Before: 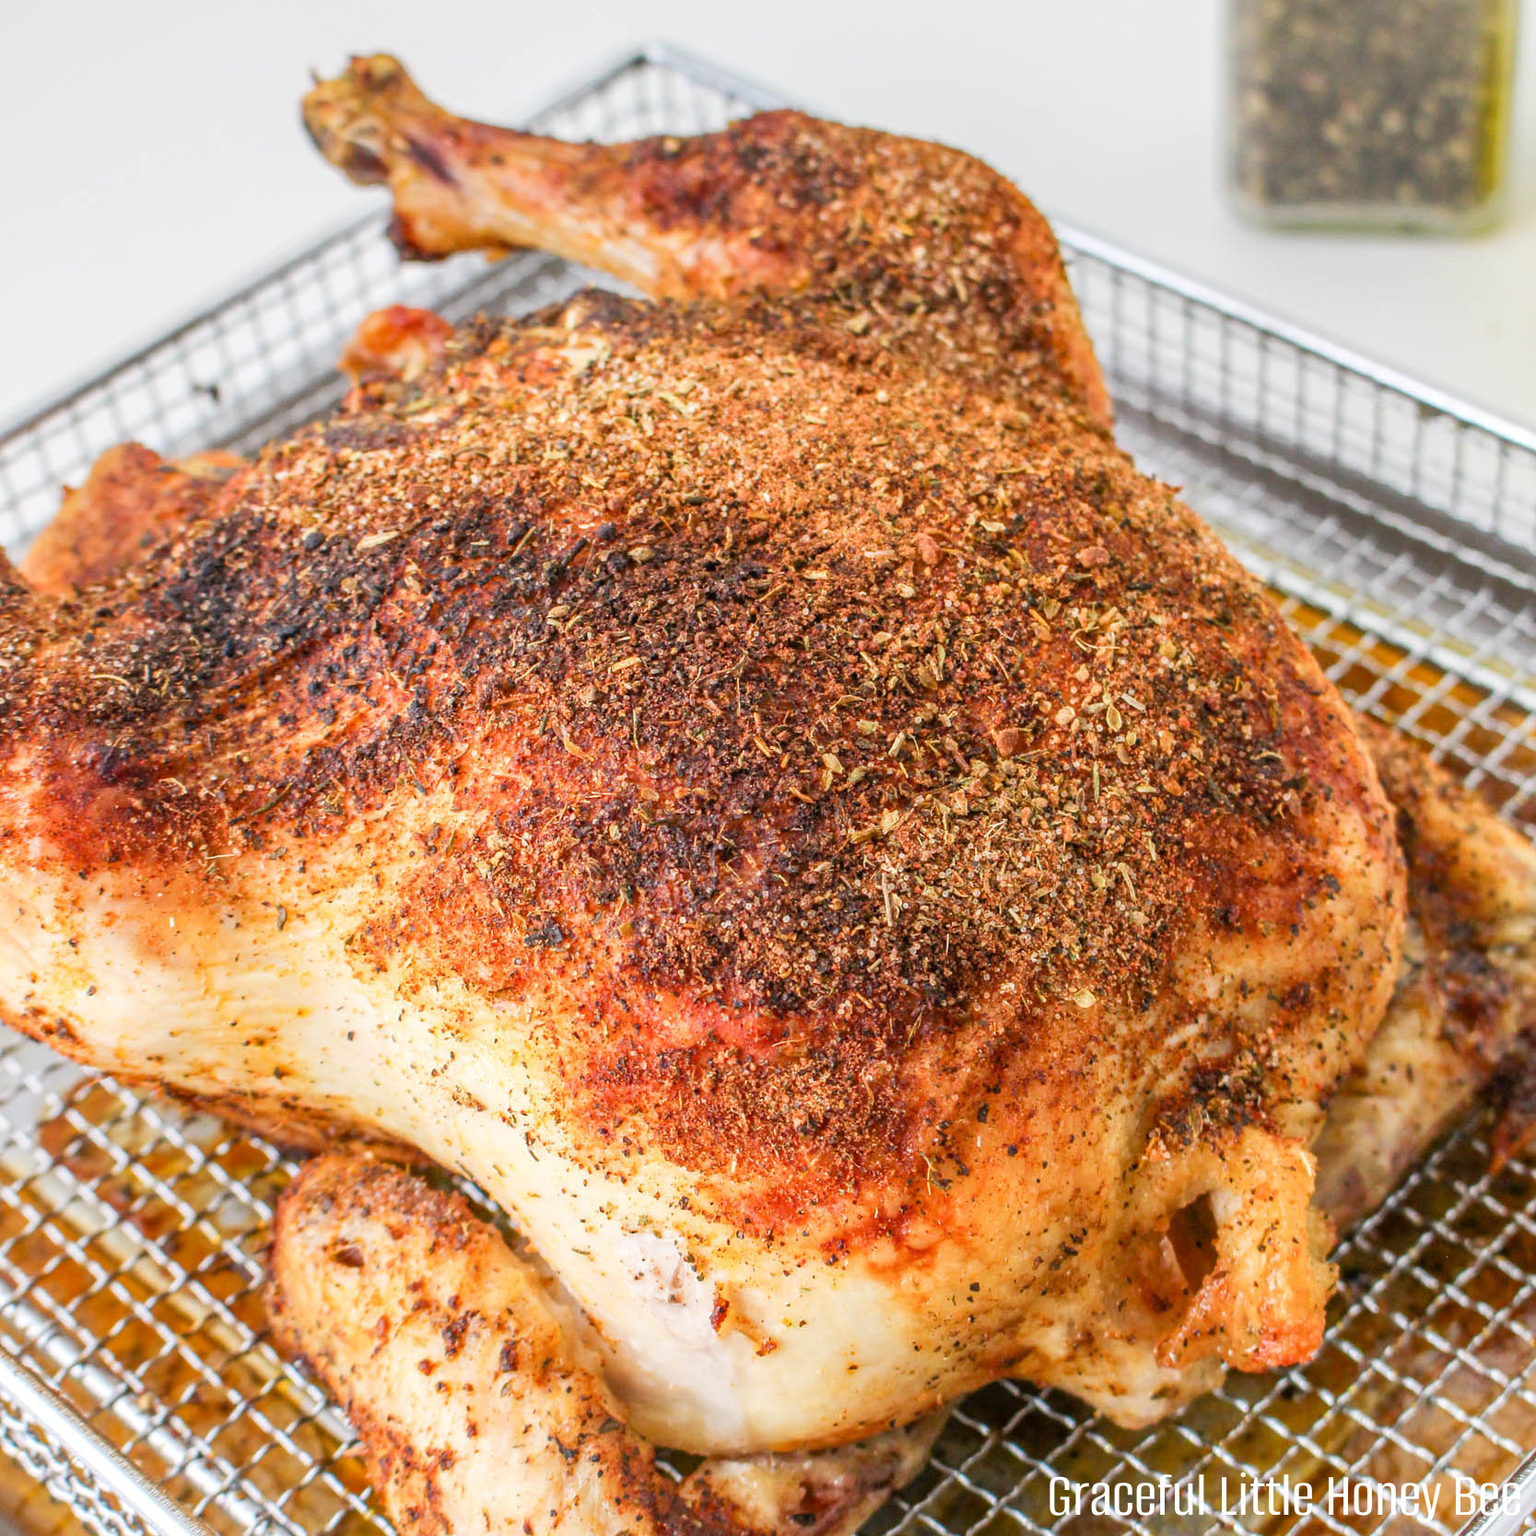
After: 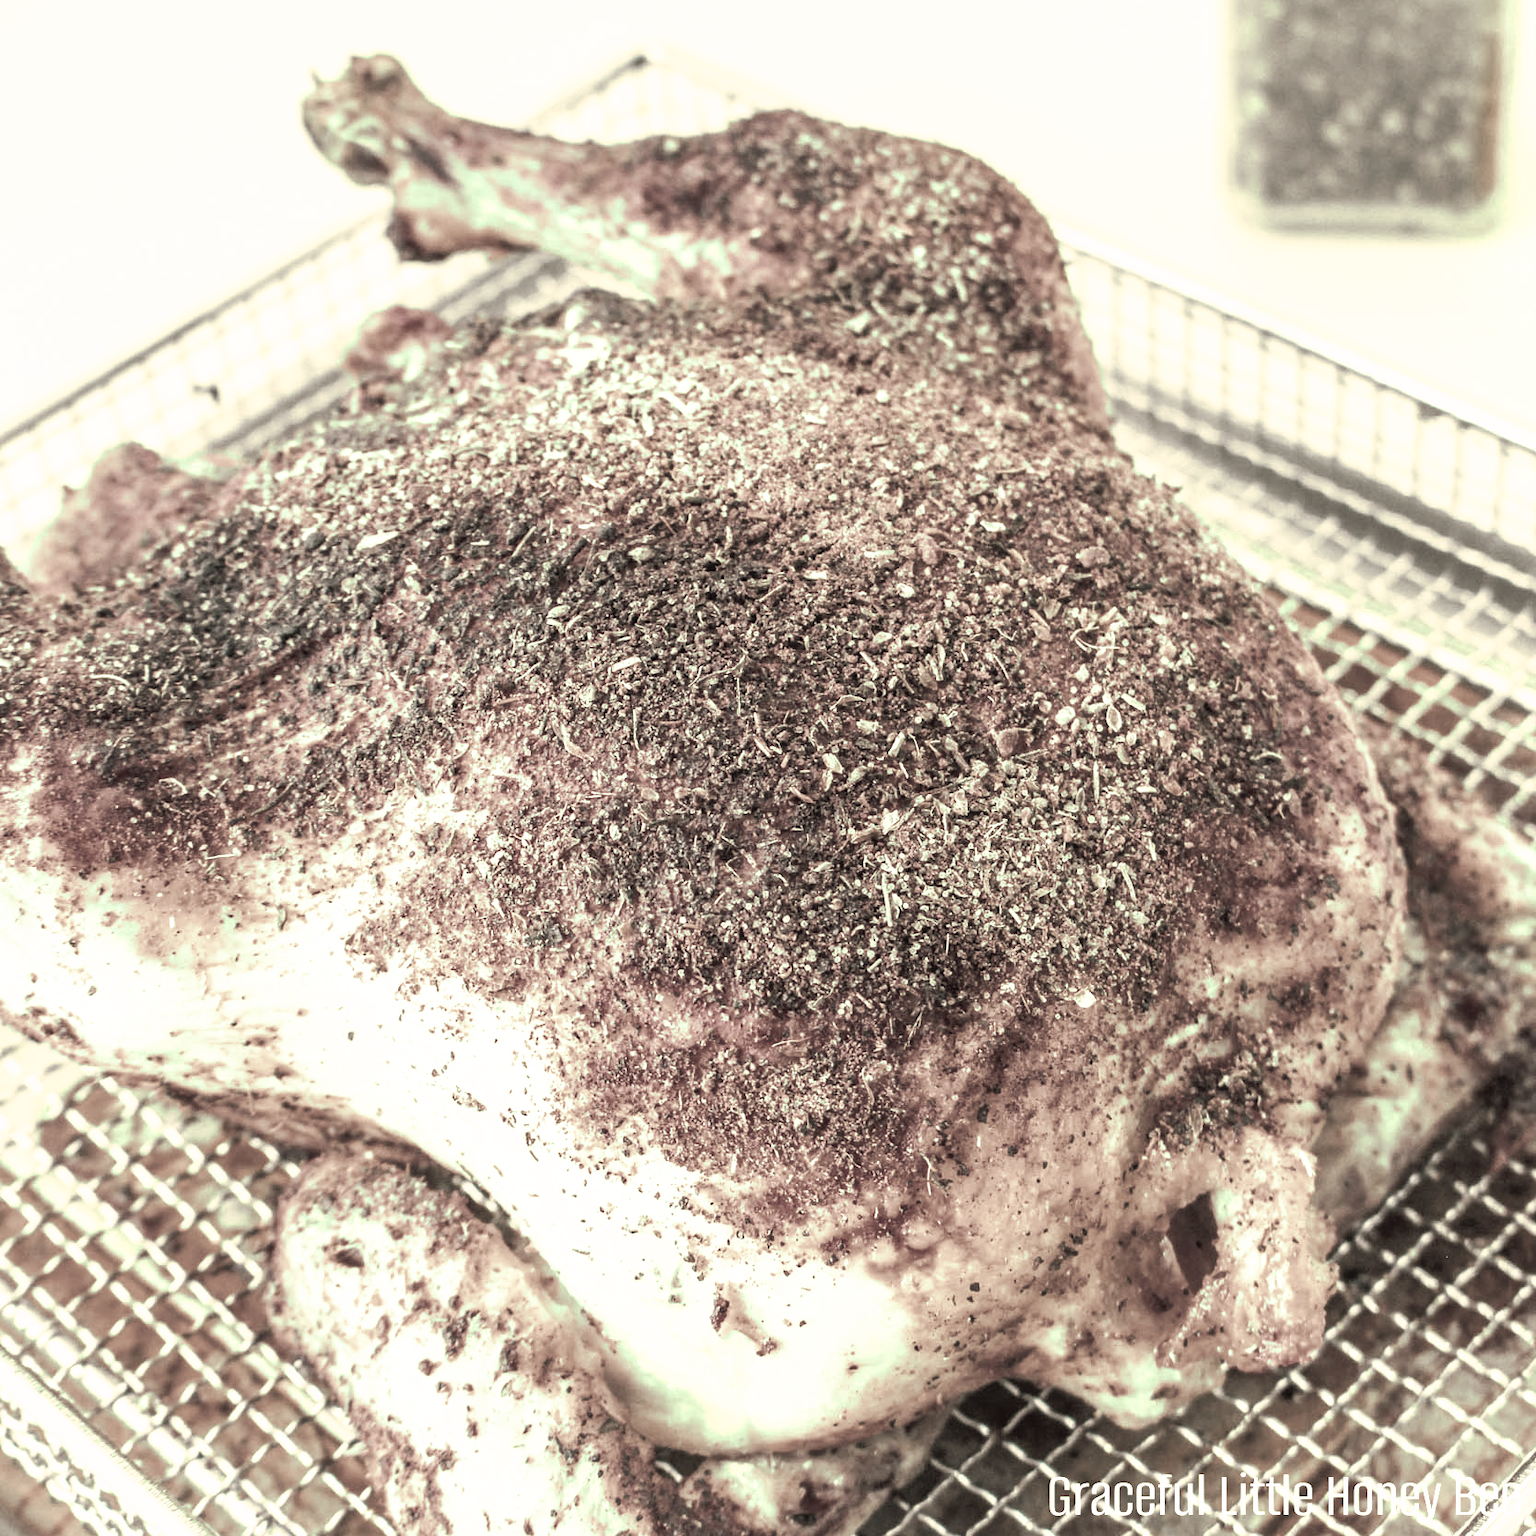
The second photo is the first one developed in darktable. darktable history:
tone curve: curves: ch0 [(0, 0) (0.003, 0.032) (0.011, 0.036) (0.025, 0.049) (0.044, 0.075) (0.069, 0.112) (0.1, 0.151) (0.136, 0.197) (0.177, 0.241) (0.224, 0.295) (0.277, 0.355) (0.335, 0.429) (0.399, 0.512) (0.468, 0.607) (0.543, 0.702) (0.623, 0.796) (0.709, 0.903) (0.801, 0.987) (0.898, 0.997) (1, 1)], preserve colors none
color look up table: target L [100.31, 75.38, 96.27, 80.12, 90.92, 100.29, 82.44, 74.04, 69.34, 73.3, 59.75, 60.49, 44.44, 45.38, 23.15, 20.51, 200.08, 83.04, 66.31, 65.91, 65.18, 55.67, 47.12, 54.73, 23.02, 35.08, 27.41, 20.36, 0.633, 83.97, 72.03, 74.22, 56.82, 55.67, 52.2, 44.23, 21.82, 42.88, 39.71, 12, 2.062, 90.83, 84.24, 85.81, 76.55, 81.97, 62.95, 62.54, 57.68], target a [0.001, -0.89, -38.49, -8.01, 32.6, -1.786, -20.12, -17.62, -7.098, -3.469, -1.327, -0.536, -6.624, -4.24, -6.186, -0.316, 0, -15.47, 6.75, 3.424, 1.598, 11.93, 10.18, 6.679, 20.97, 10.24, 3.787, 8.677, 1.232, 2.436, 4.505, 0.678, 12.71, 2.852, -7.777, -0.565, 17.46, -1.28, -2.55, 1.923, 0.686, 30.36, -20.39, -5.717, -10.97, -15.2, -15.22, -3.201, -6.968], target b [-0.001, 11.01, 33.54, 12.62, -16.11, 23.49, 10.96, 14.55, 16.66, 9.223, 13.9, 10.25, 9.794, 6.296, 7.062, 4.821, 0, 14.81, 9.293, 13.21, 8.319, 5.506, 9.237, 7.391, 2.327, 6.672, 7.505, 2.916, 0.3, 9.596, 5.339, 6.7, 1.536, 1.355, 2.803, 4.709, -0.782, -2.55, 1.731, -5.713, -1.462, 12.11, -1.647, 15.05, 7.735, 11.43, 7.646, 6.9, 4.571], num patches 49
